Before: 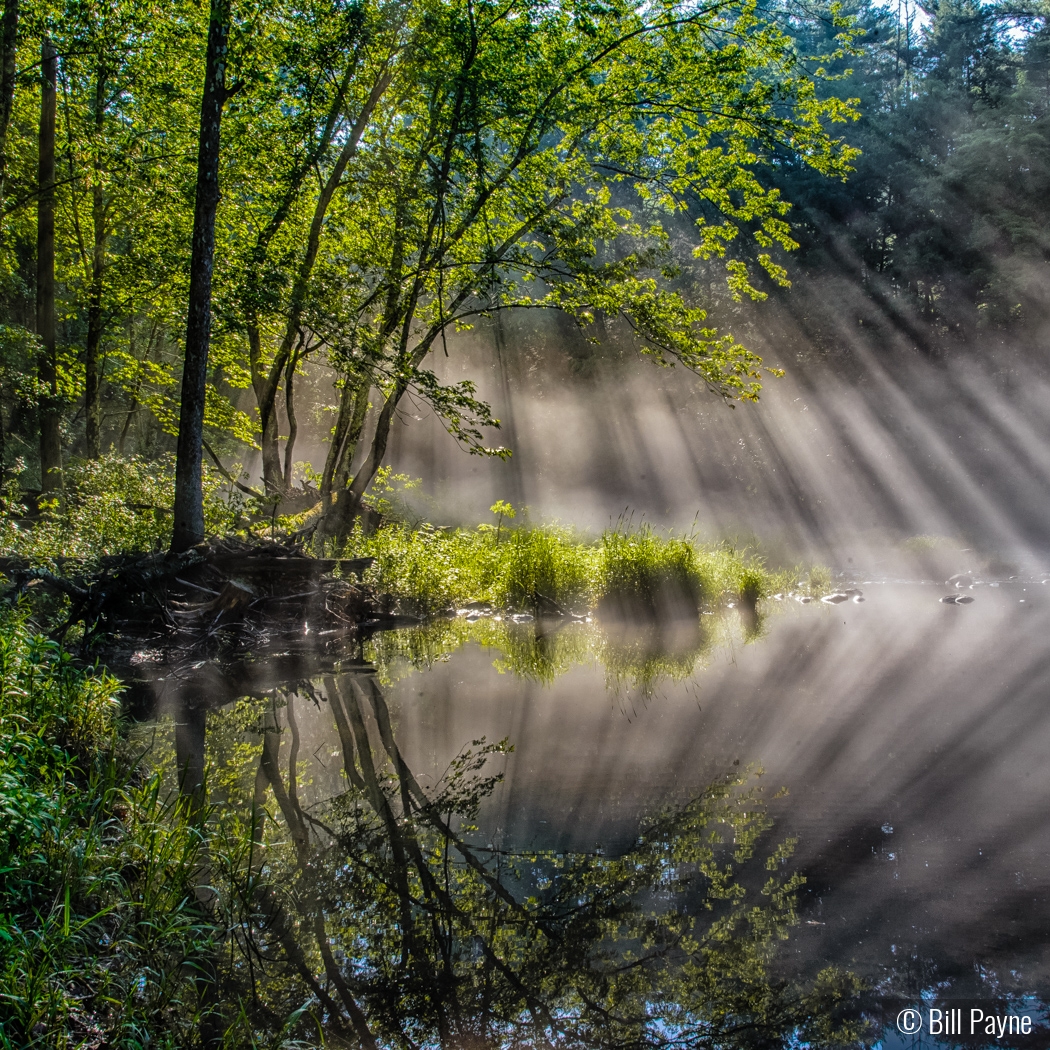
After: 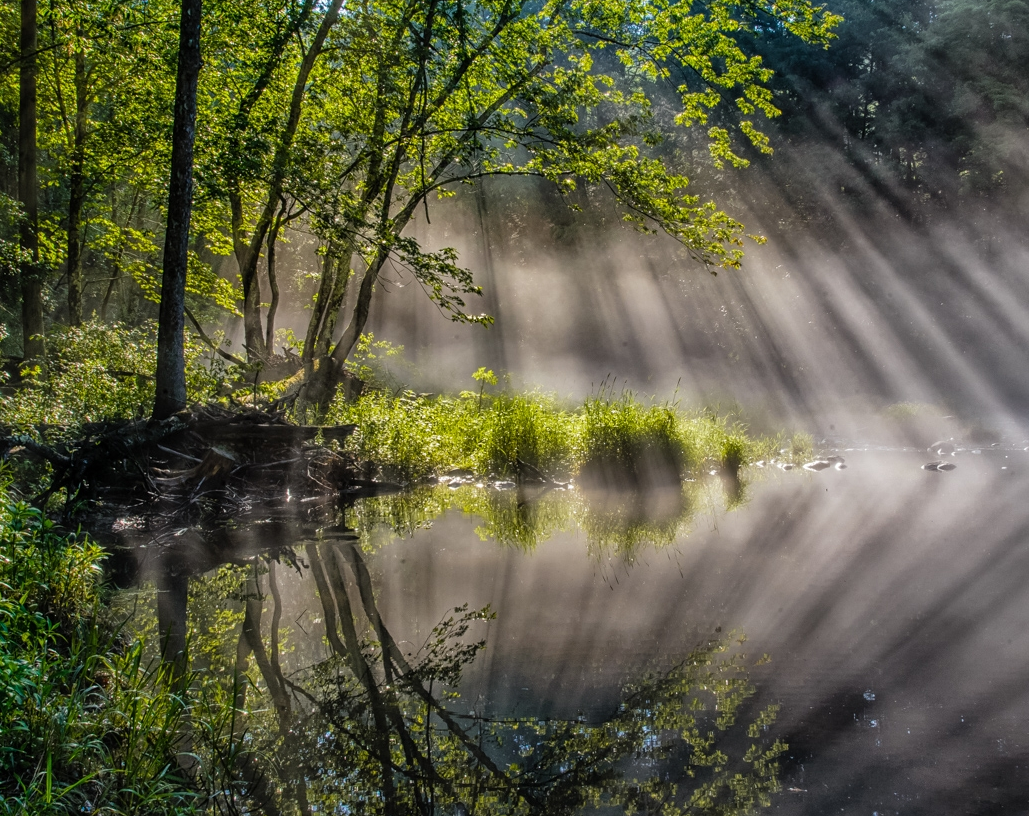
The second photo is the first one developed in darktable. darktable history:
tone equalizer: edges refinement/feathering 500, mask exposure compensation -1.57 EV, preserve details no
crop and rotate: left 1.801%, top 12.681%, right 0.139%, bottom 9.58%
